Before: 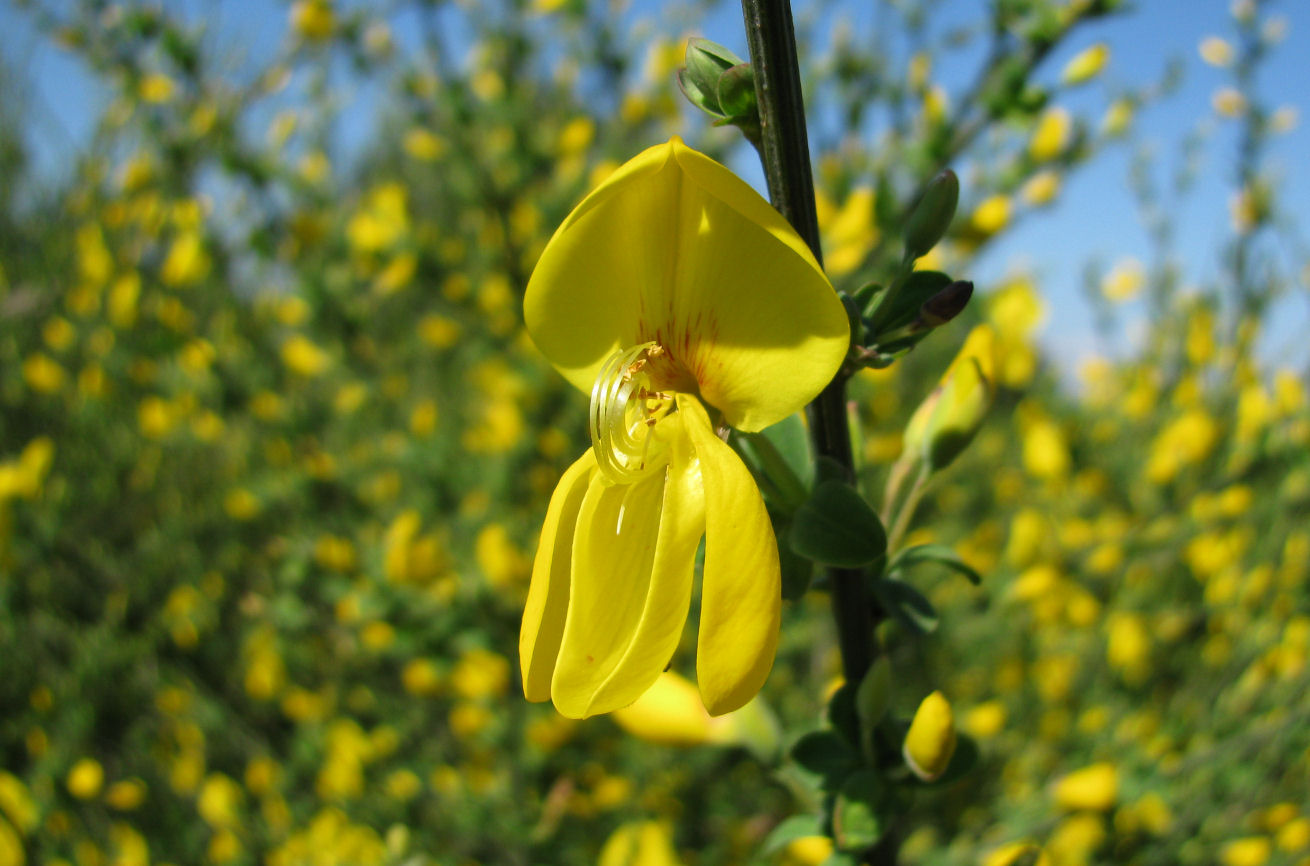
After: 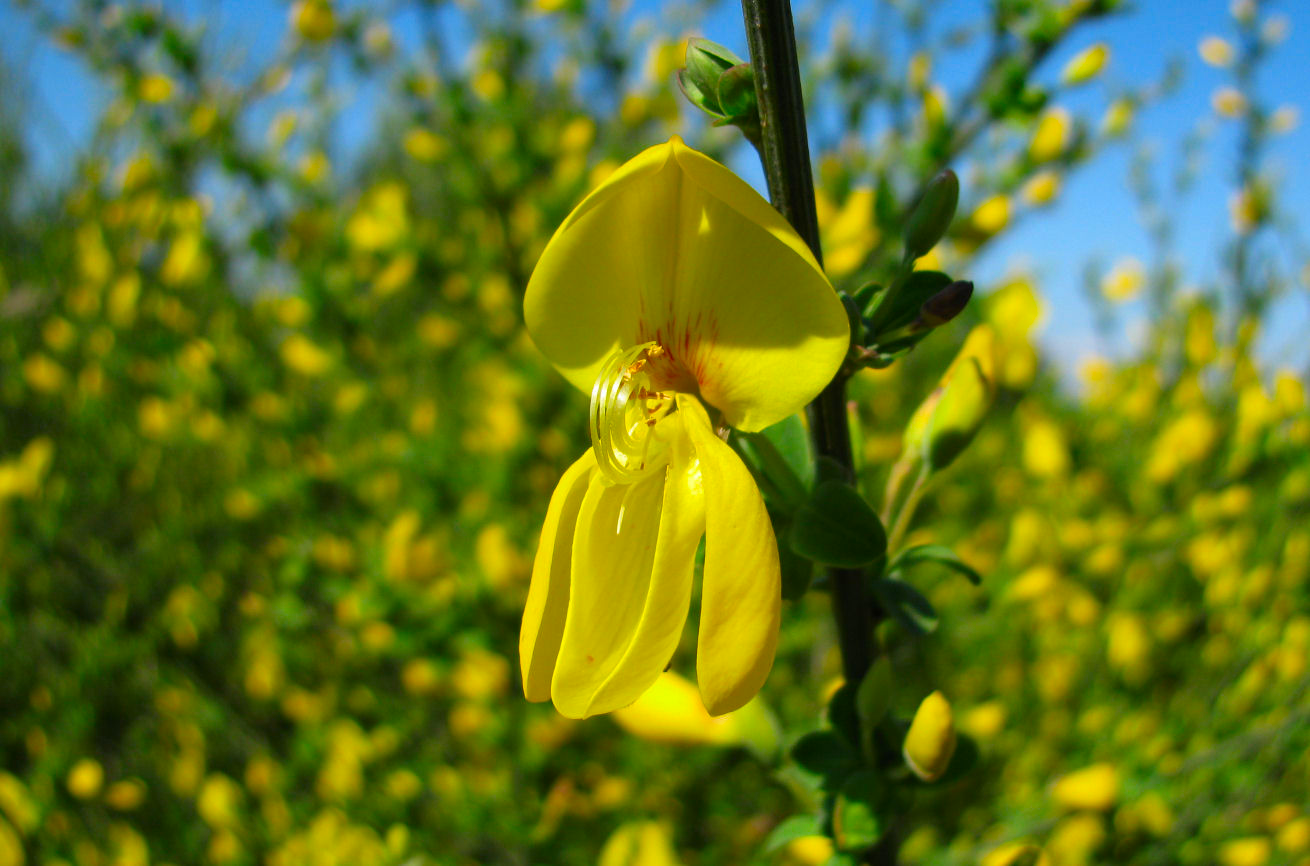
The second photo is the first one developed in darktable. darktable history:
contrast brightness saturation: brightness -0.015, saturation 0.361
